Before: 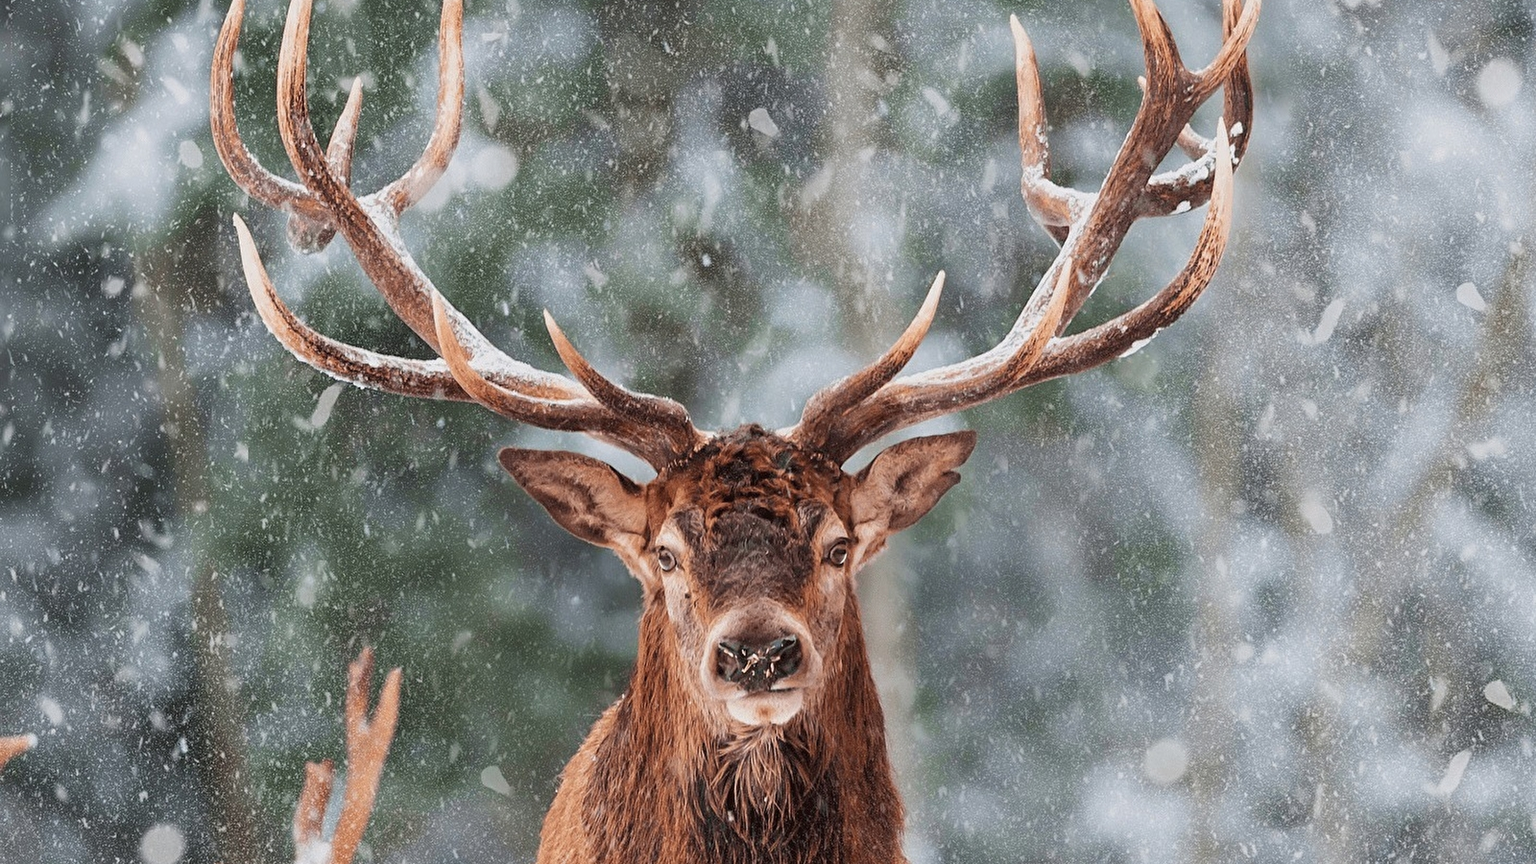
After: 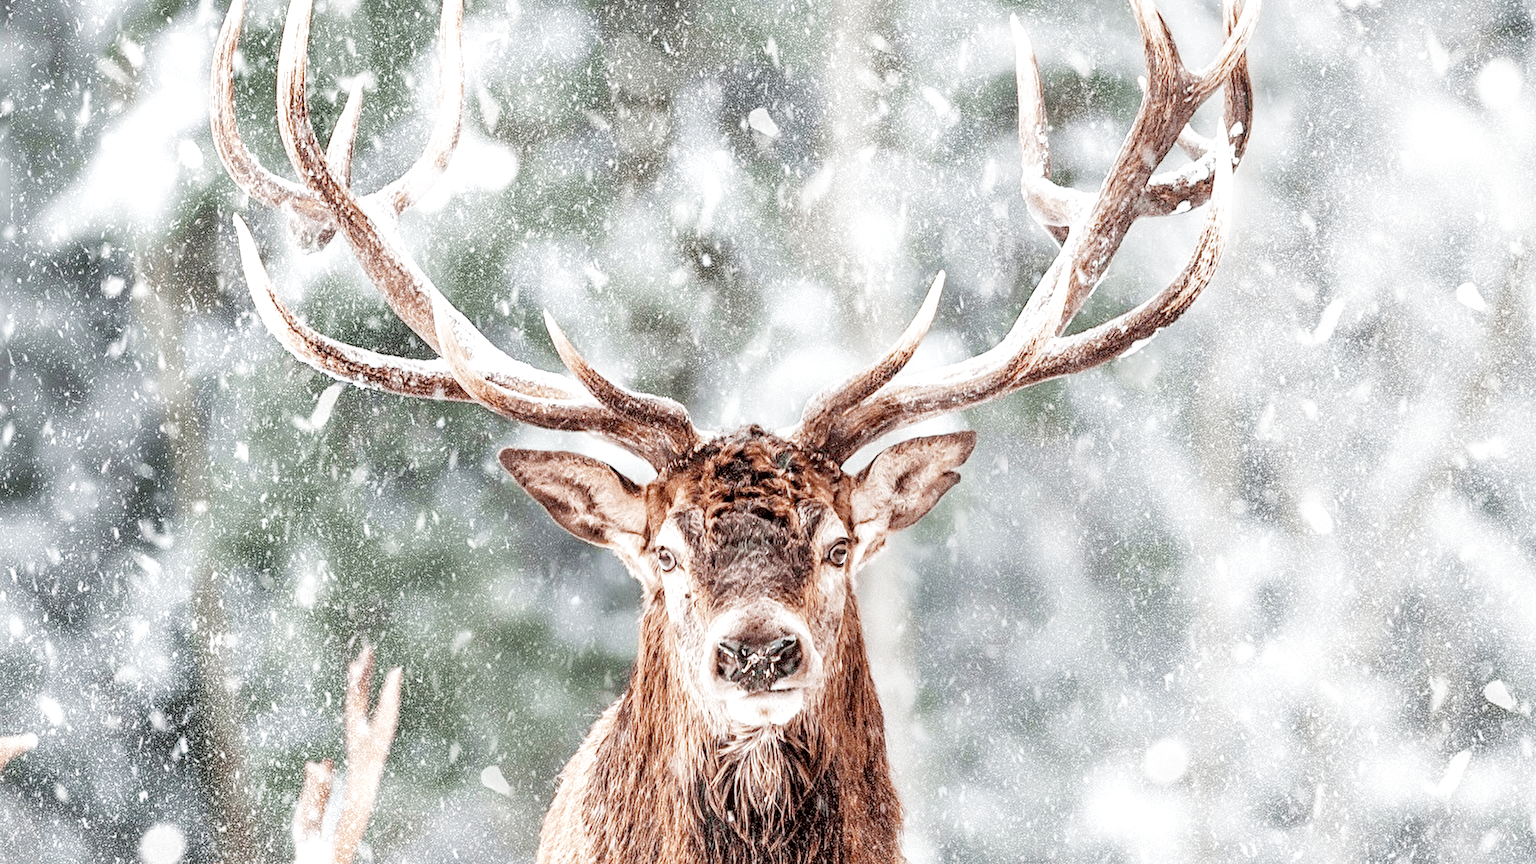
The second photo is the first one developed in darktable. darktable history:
exposure: black level correction 0, exposure 1.874 EV, compensate highlight preservation false
local contrast: detail 150%
filmic rgb: black relative exposure -7.65 EV, white relative exposure 4.56 EV, hardness 3.61, contrast 1.051, preserve chrominance no, color science v4 (2020), contrast in shadows soft
contrast brightness saturation: saturation -0.159
